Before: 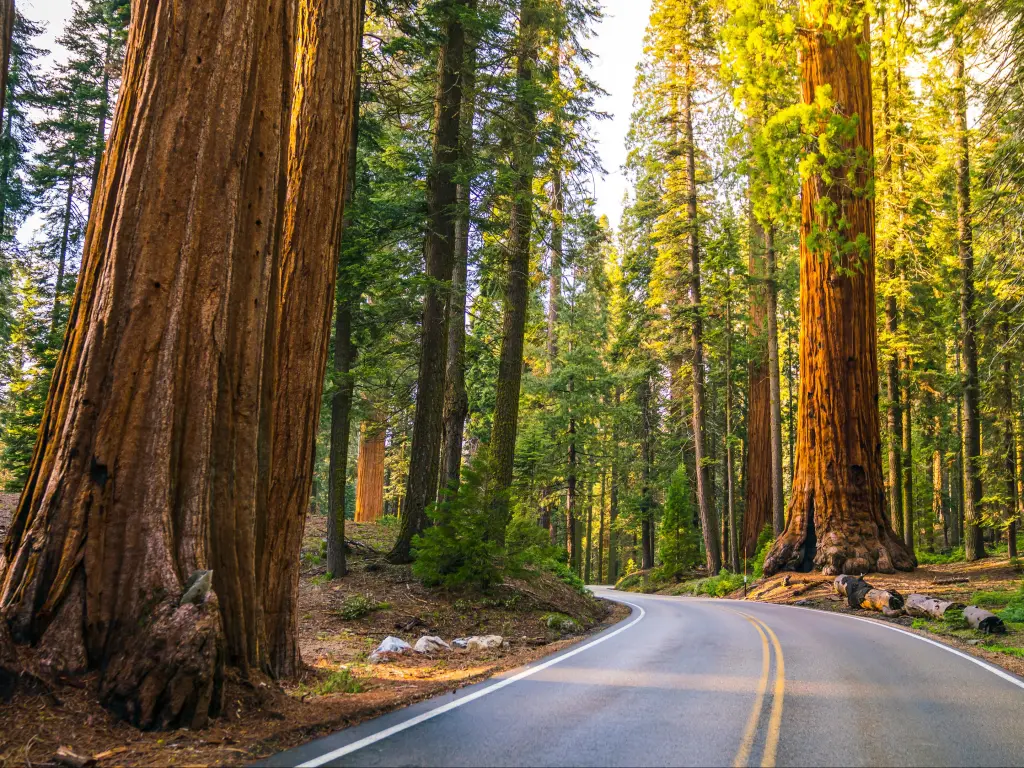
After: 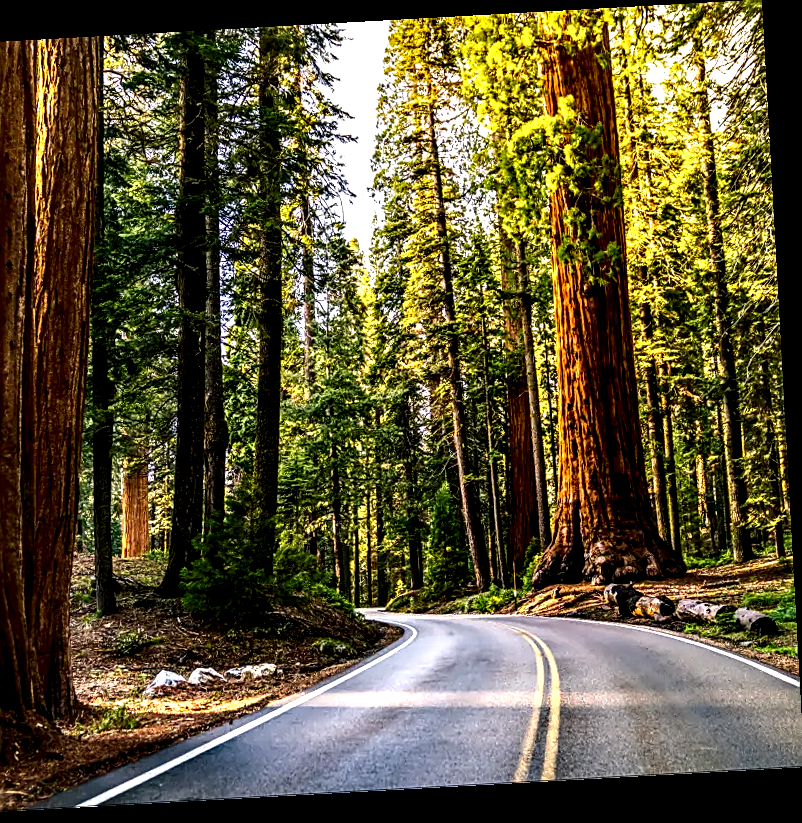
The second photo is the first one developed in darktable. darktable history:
contrast brightness saturation: contrast 0.1, brightness -0.26, saturation 0.14
local contrast: shadows 185%, detail 225%
crop and rotate: left 24.6%
sharpen: on, module defaults
rotate and perspective: rotation -3.18°, automatic cropping off
